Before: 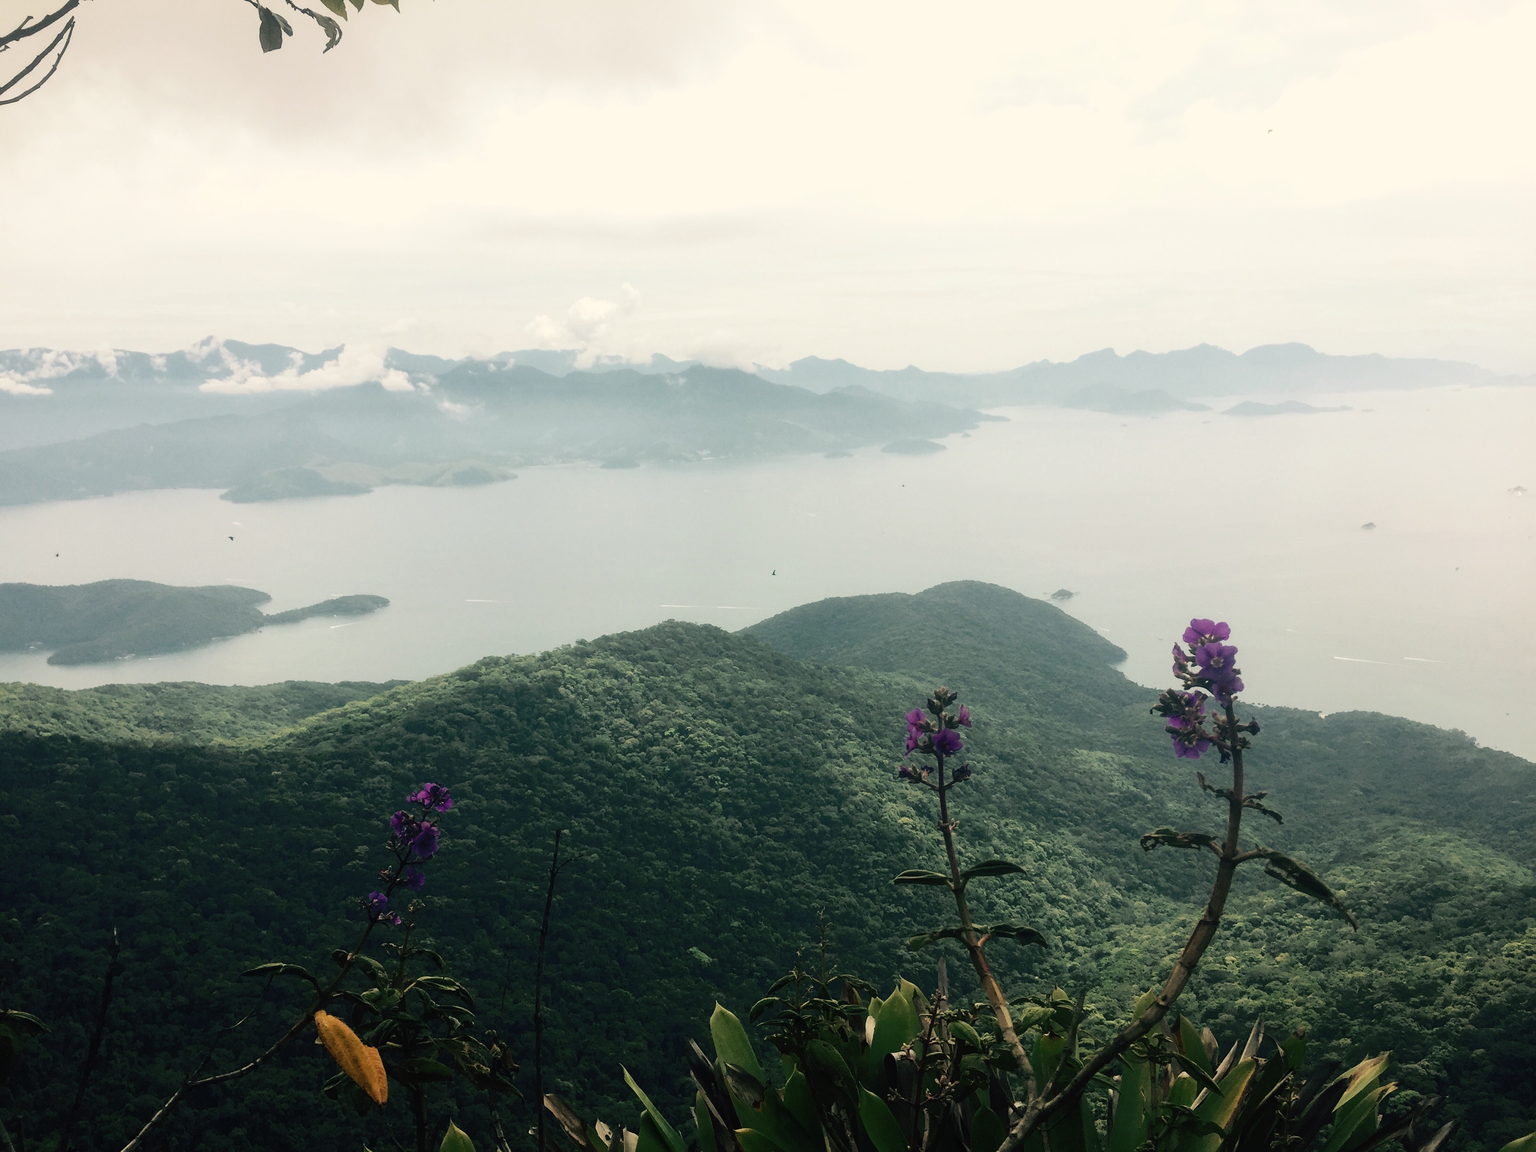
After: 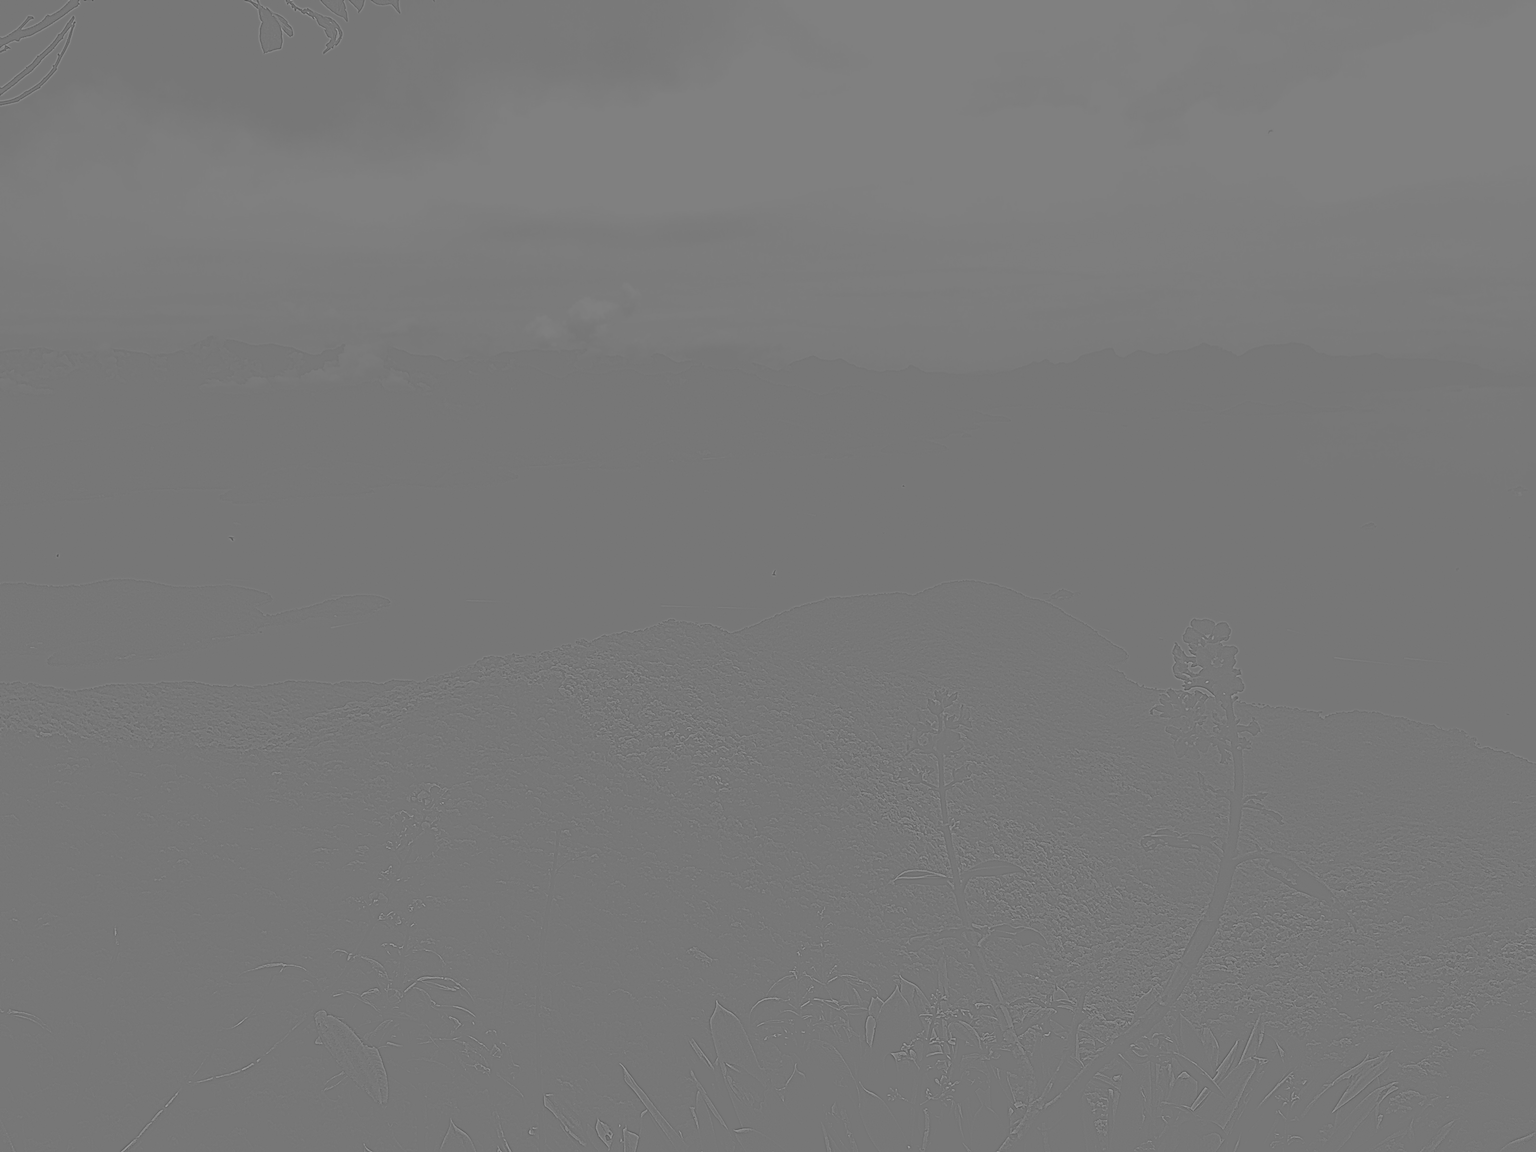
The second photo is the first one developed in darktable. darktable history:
highpass: sharpness 9.84%, contrast boost 9.94%
tone equalizer: -8 EV -0.417 EV, -7 EV -0.389 EV, -6 EV -0.333 EV, -5 EV -0.222 EV, -3 EV 0.222 EV, -2 EV 0.333 EV, -1 EV 0.389 EV, +0 EV 0.417 EV, edges refinement/feathering 500, mask exposure compensation -1.57 EV, preserve details no
